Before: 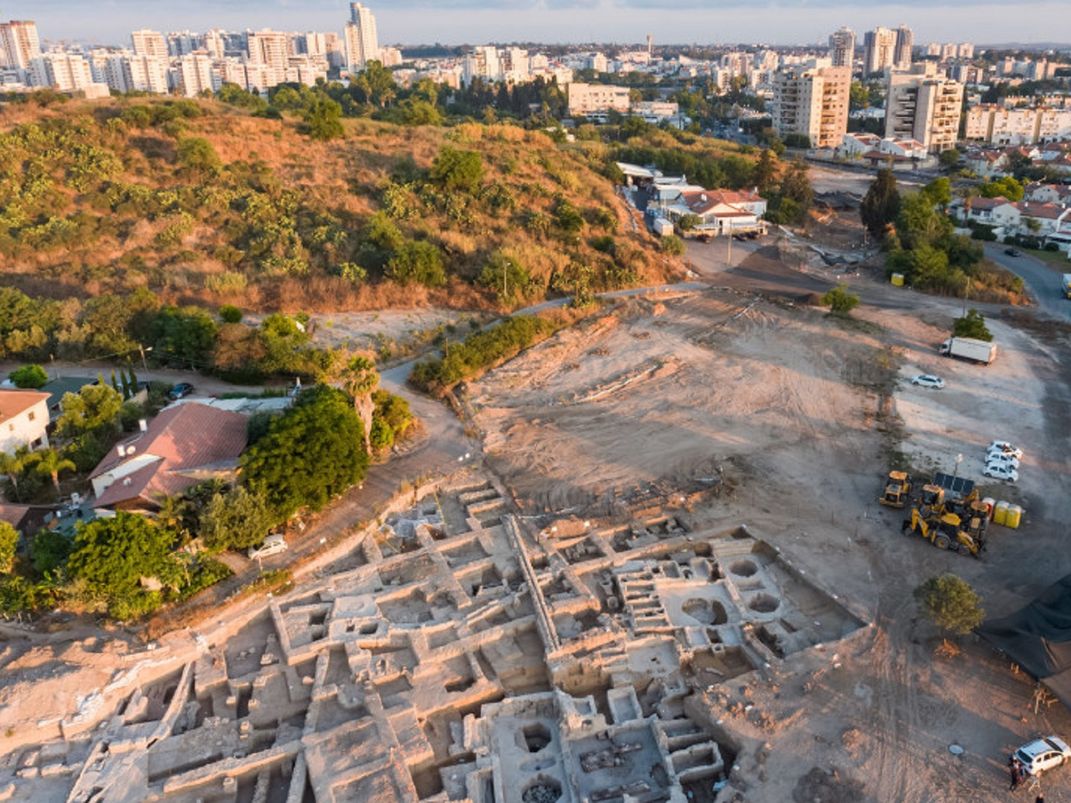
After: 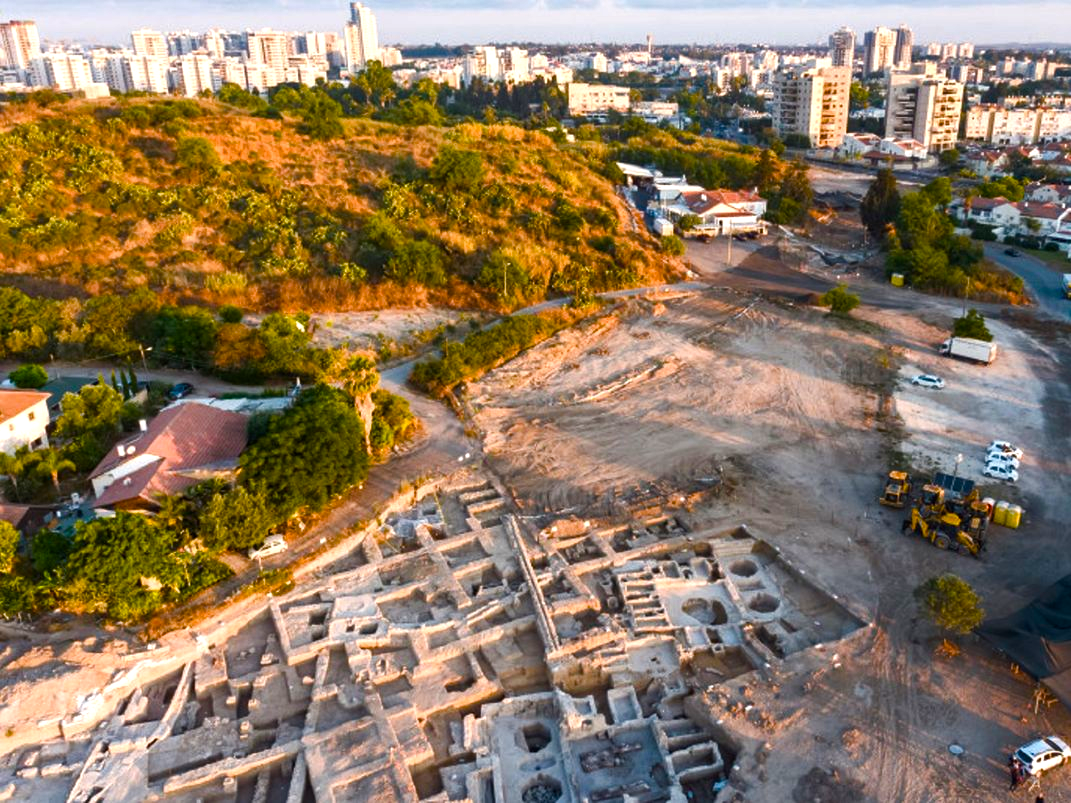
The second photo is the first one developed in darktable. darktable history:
color balance rgb: power › hue 212.48°, highlights gain › chroma 0.165%, highlights gain › hue 329.91°, perceptual saturation grading › global saturation 55.05%, perceptual saturation grading › highlights -50.367%, perceptual saturation grading › mid-tones 39.671%, perceptual saturation grading › shadows 31.089%, perceptual brilliance grading › global brilliance 15.476%, perceptual brilliance grading › shadows -35.48%
